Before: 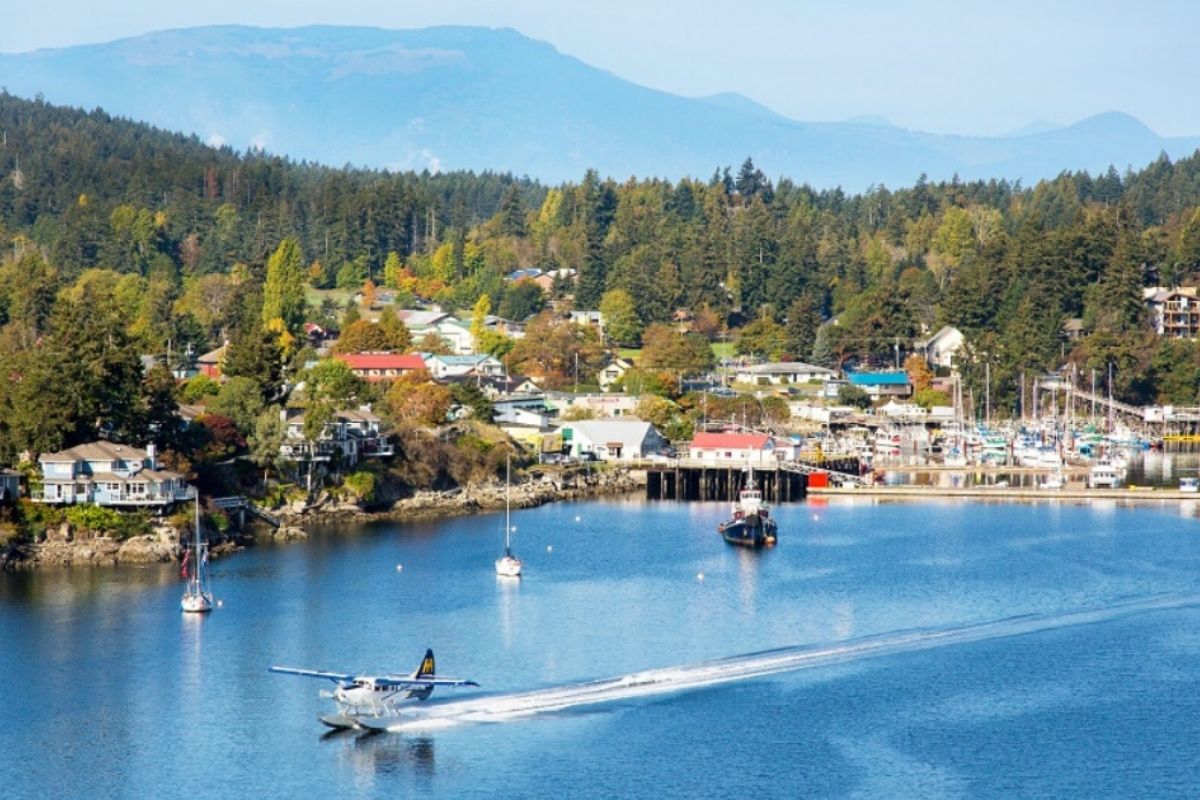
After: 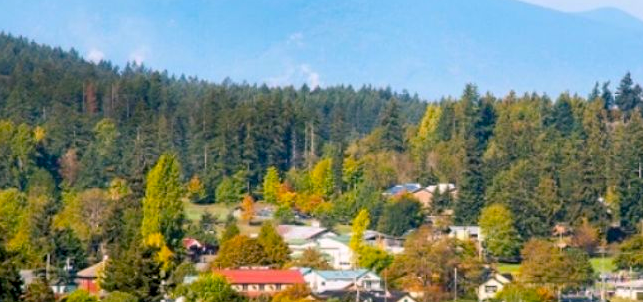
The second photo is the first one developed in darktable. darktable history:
white balance: emerald 1
crop: left 10.121%, top 10.631%, right 36.218%, bottom 51.526%
color balance rgb: shadows lift › chroma 2%, shadows lift › hue 217.2°, power › chroma 0.25%, power › hue 60°, highlights gain › chroma 1.5%, highlights gain › hue 309.6°, global offset › luminance -0.5%, perceptual saturation grading › global saturation 15%, global vibrance 20%
